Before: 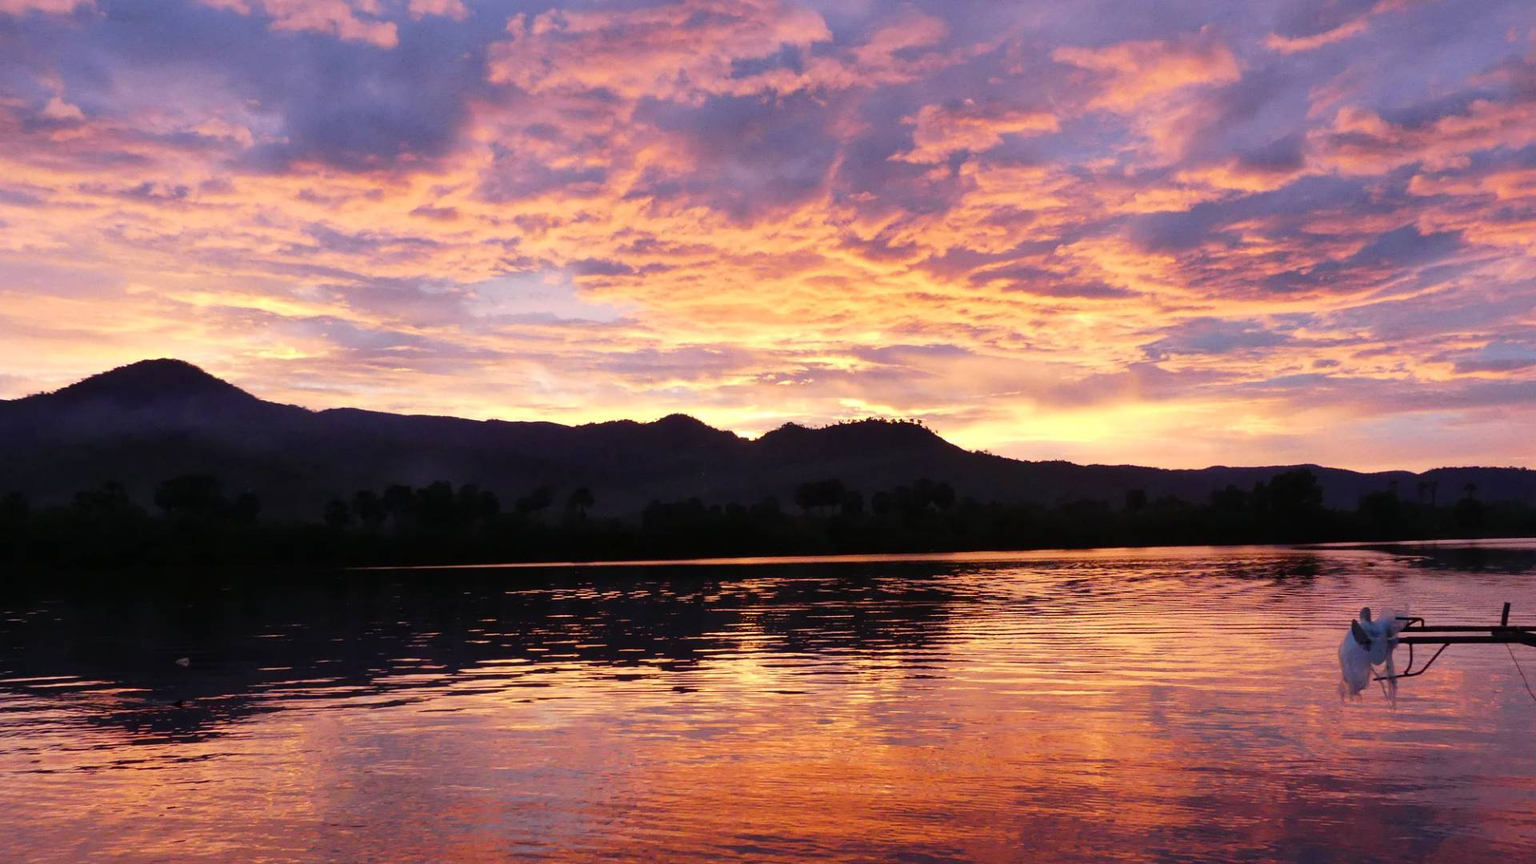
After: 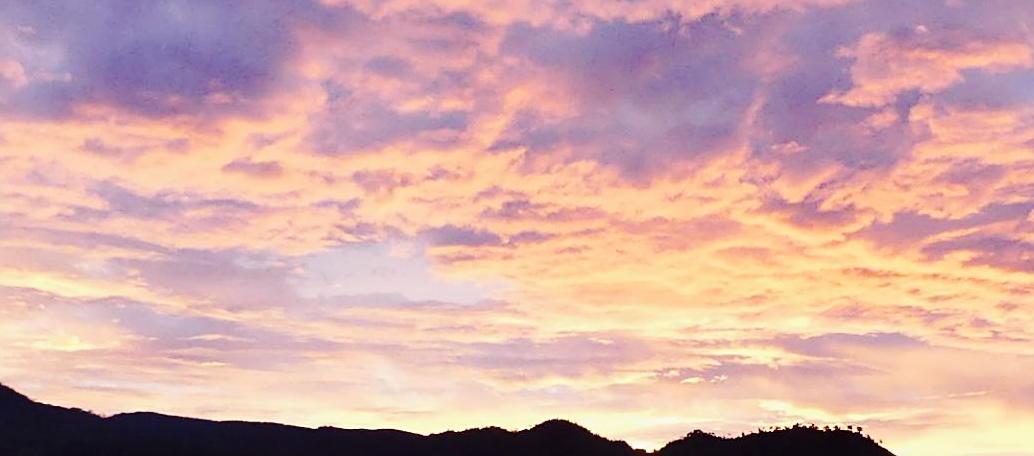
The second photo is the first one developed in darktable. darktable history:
sharpen: on, module defaults
tone curve: curves: ch0 [(0, 0) (0.094, 0.039) (0.243, 0.155) (0.411, 0.482) (0.479, 0.583) (0.654, 0.742) (0.793, 0.851) (0.994, 0.974)]; ch1 [(0, 0) (0.161, 0.092) (0.35, 0.33) (0.392, 0.392) (0.456, 0.456) (0.505, 0.502) (0.537, 0.518) (0.553, 0.53) (0.573, 0.569) (0.718, 0.718) (1, 1)]; ch2 [(0, 0) (0.346, 0.362) (0.411, 0.412) (0.502, 0.502) (0.531, 0.521) (0.576, 0.553) (0.615, 0.621) (1, 1)], preserve colors none
crop: left 15.115%, top 9.098%, right 30.988%, bottom 48.668%
